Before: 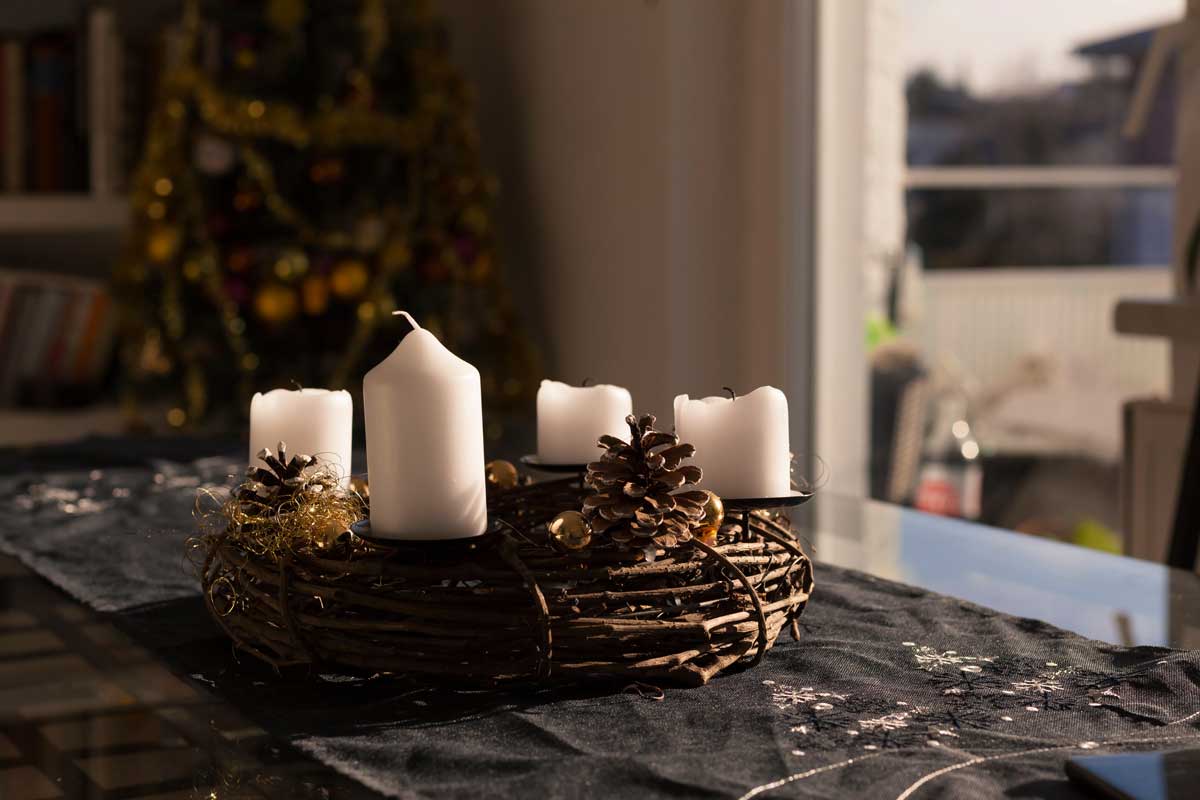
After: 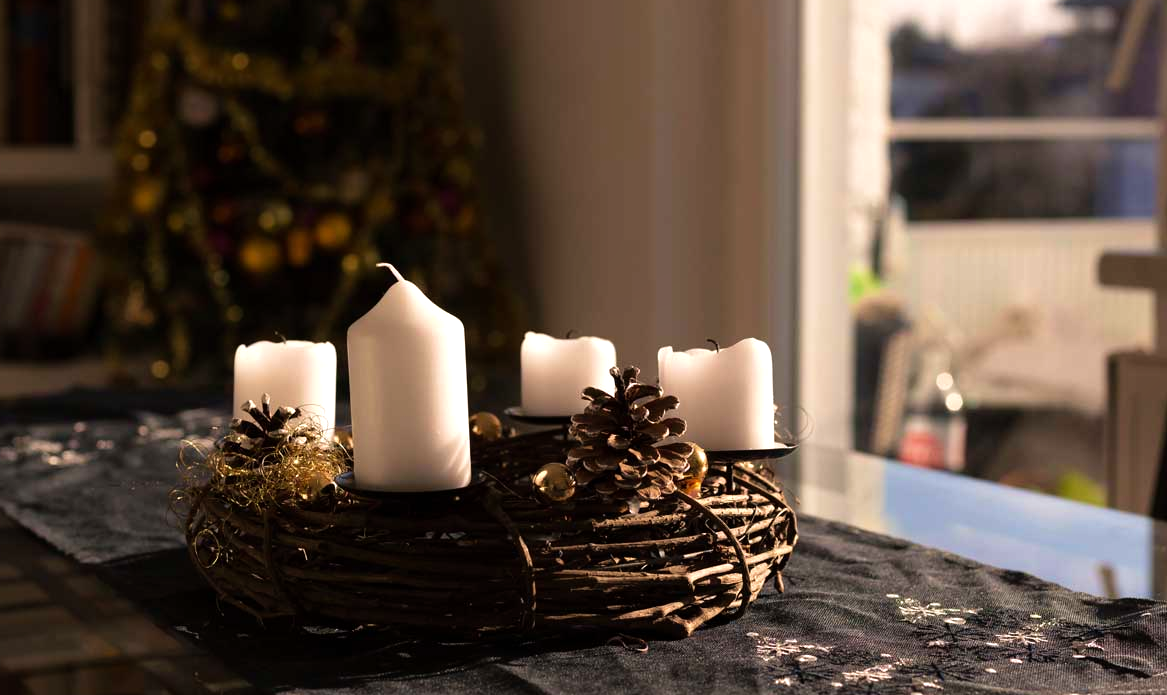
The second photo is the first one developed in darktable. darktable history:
tone equalizer: -8 EV -0.446 EV, -7 EV -0.373 EV, -6 EV -0.345 EV, -5 EV -0.193 EV, -3 EV 0.245 EV, -2 EV 0.341 EV, -1 EV 0.377 EV, +0 EV 0.391 EV
crop: left 1.388%, top 6.124%, right 1.296%, bottom 6.927%
velvia: on, module defaults
